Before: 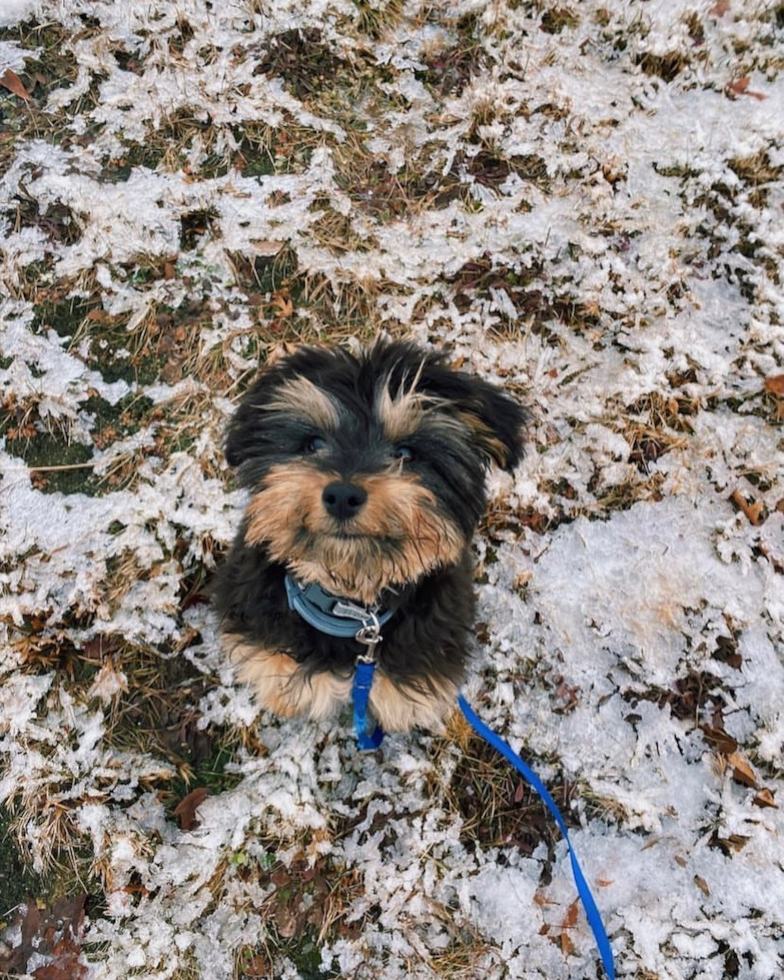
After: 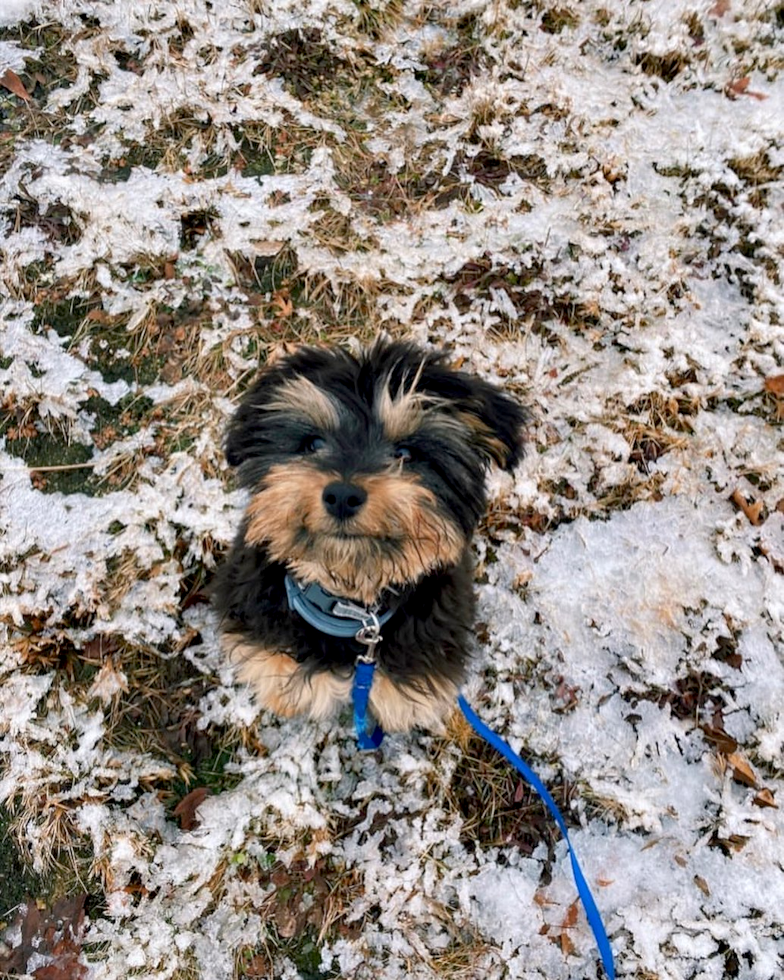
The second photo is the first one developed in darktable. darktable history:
exposure: black level correction 0.007, exposure 0.157 EV, compensate highlight preservation false
